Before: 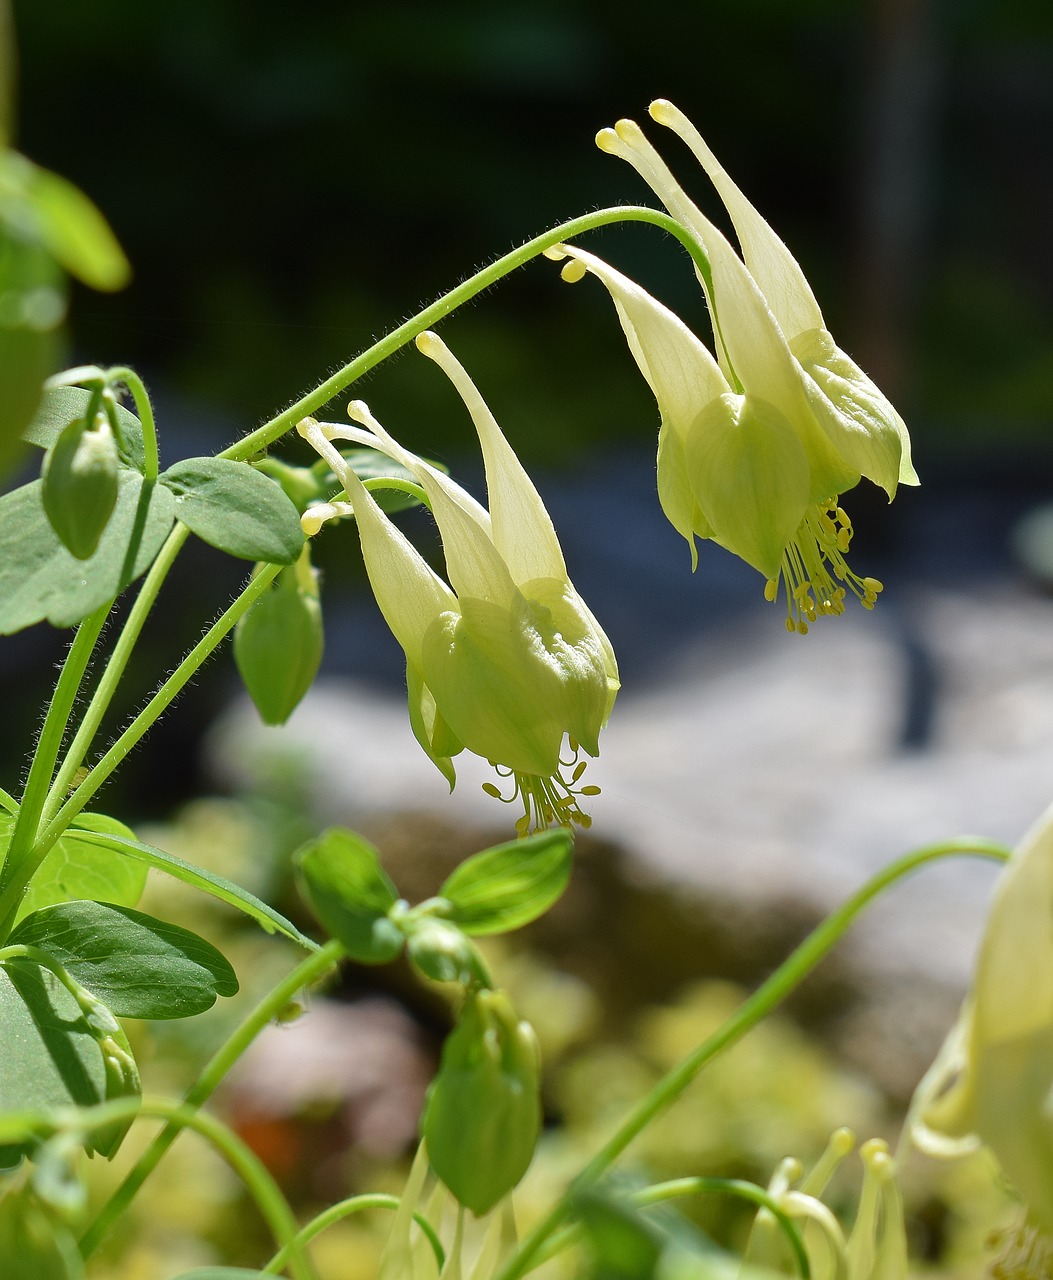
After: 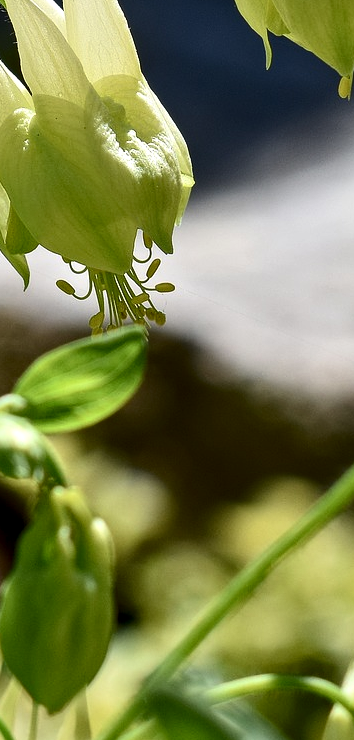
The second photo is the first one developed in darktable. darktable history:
base curve: curves: ch0 [(0, 0) (0.74, 0.67) (1, 1)], preserve colors none
local contrast: highlights 88%, shadows 79%
crop: left 40.532%, top 39.301%, right 25.848%, bottom 2.884%
contrast brightness saturation: contrast 0.285
